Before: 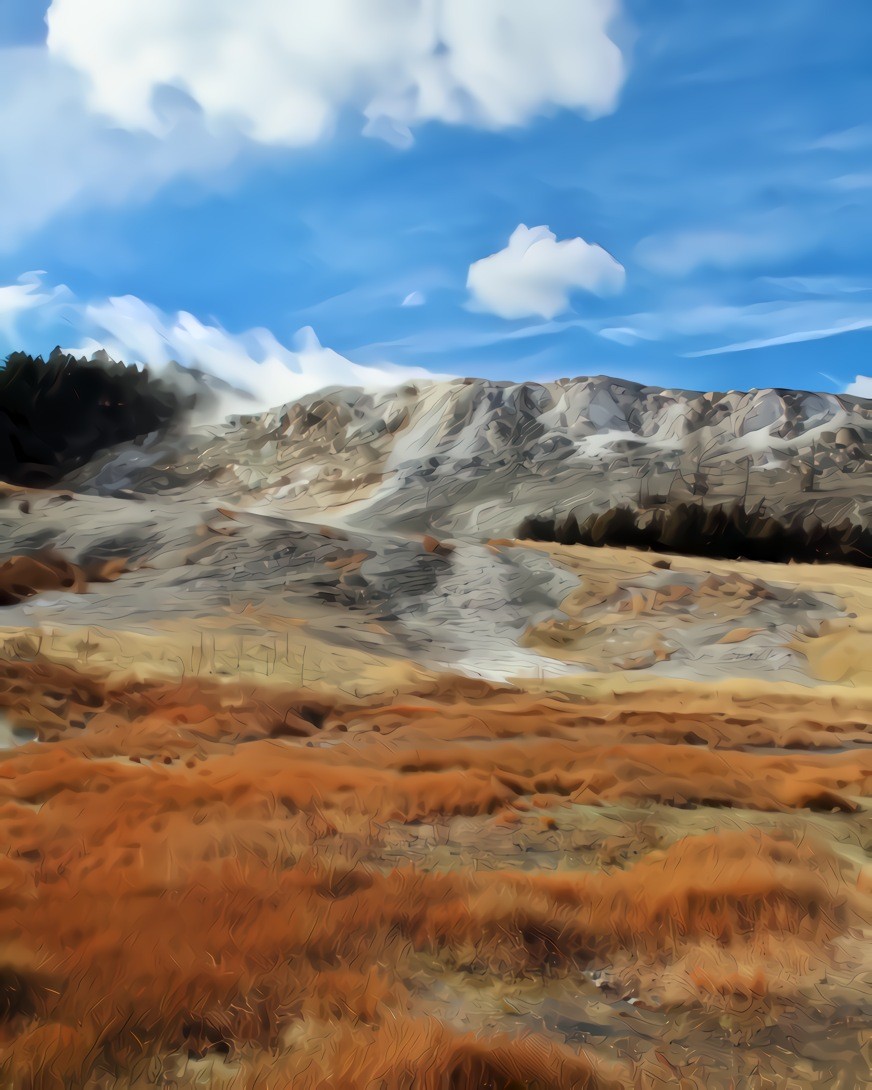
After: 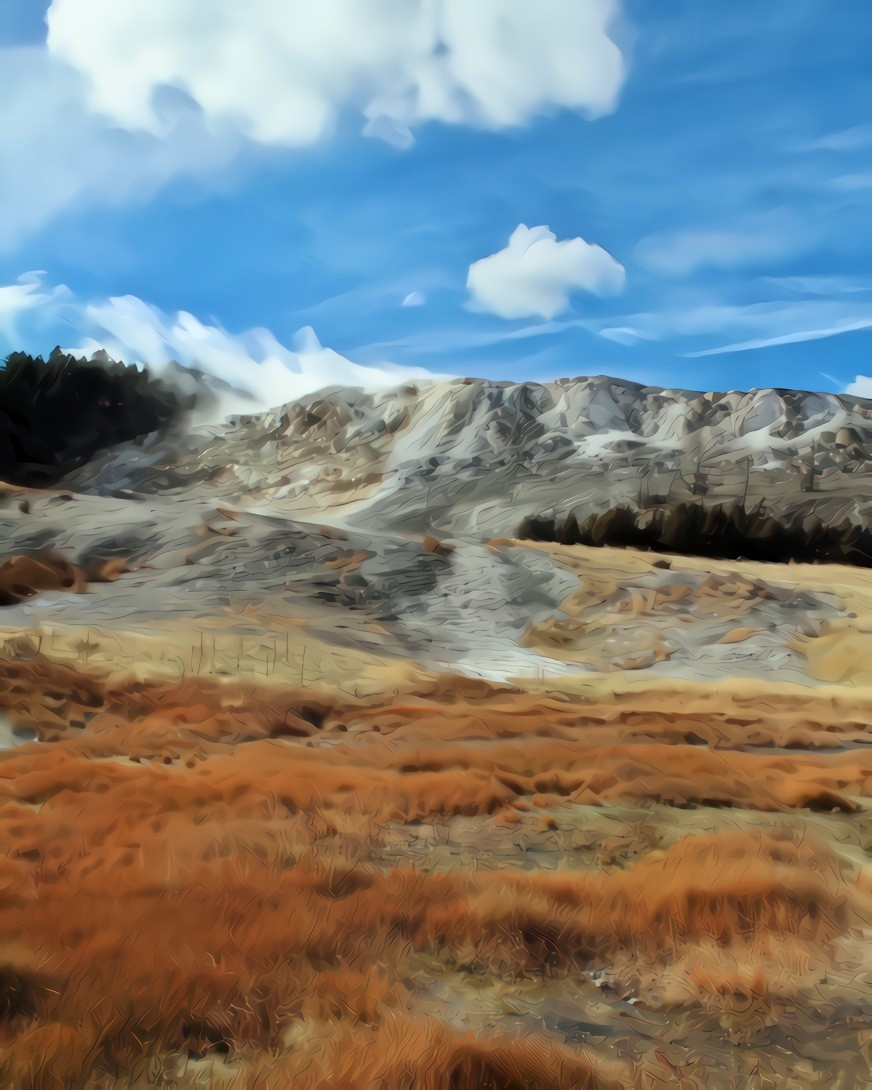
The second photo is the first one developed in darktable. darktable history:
color calibration: illuminant Planckian (black body), x 0.351, y 0.352, temperature 4794.27 K
contrast brightness saturation: saturation -0.05
